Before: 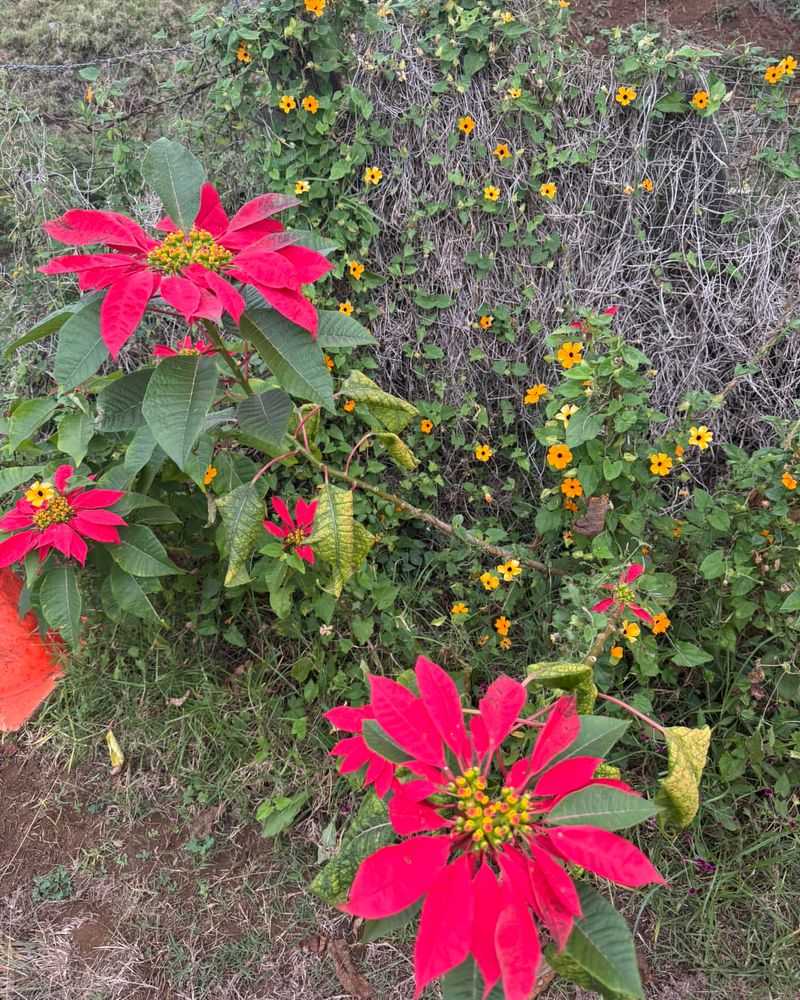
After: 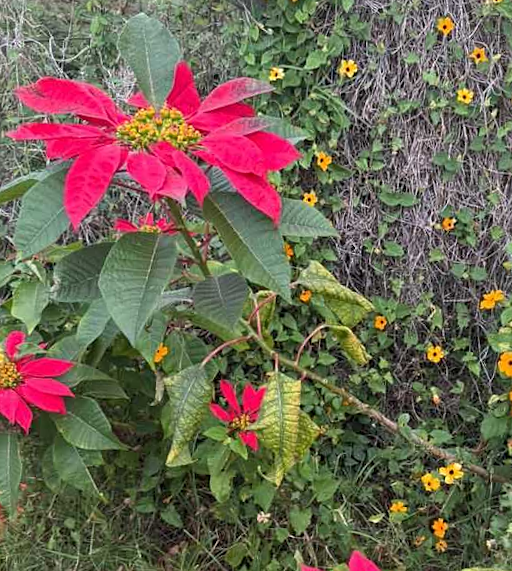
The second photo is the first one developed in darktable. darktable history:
crop and rotate: angle -4.78°, left 2.14%, top 6.719%, right 27.393%, bottom 30.412%
sharpen: amount 0.217
